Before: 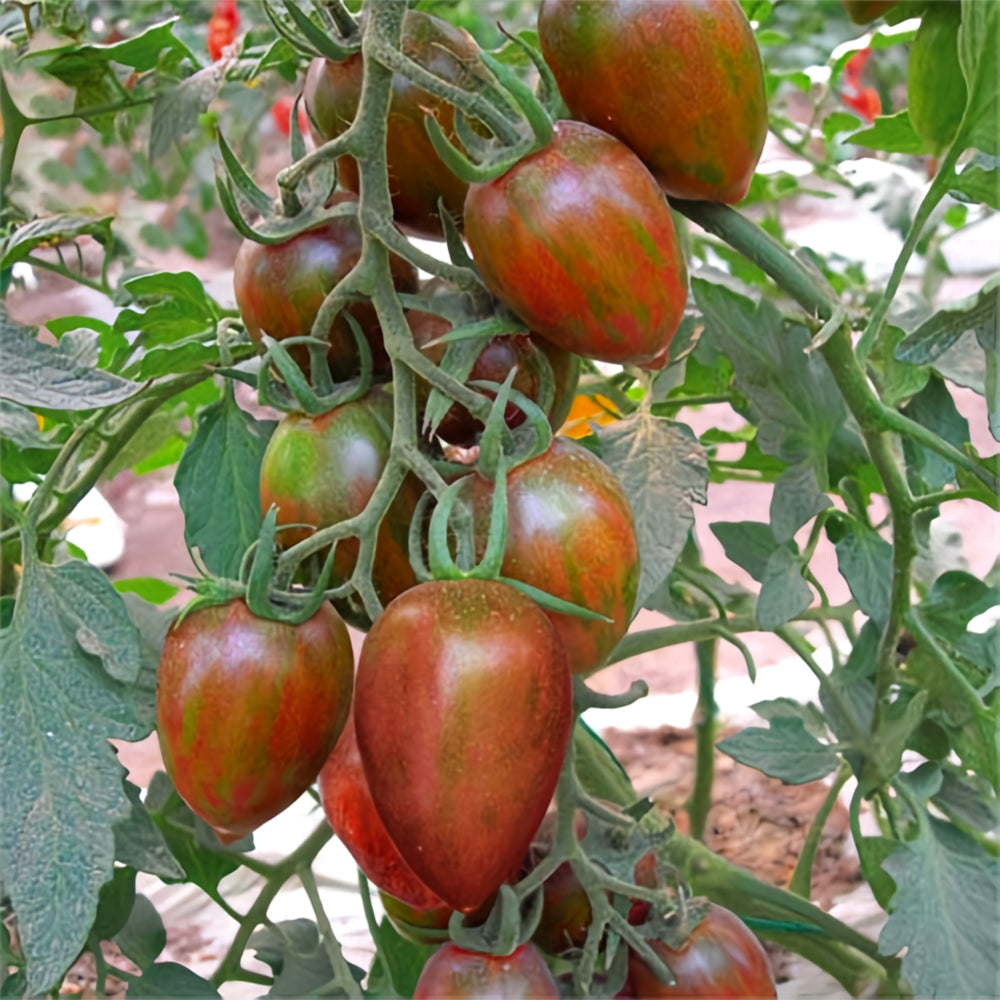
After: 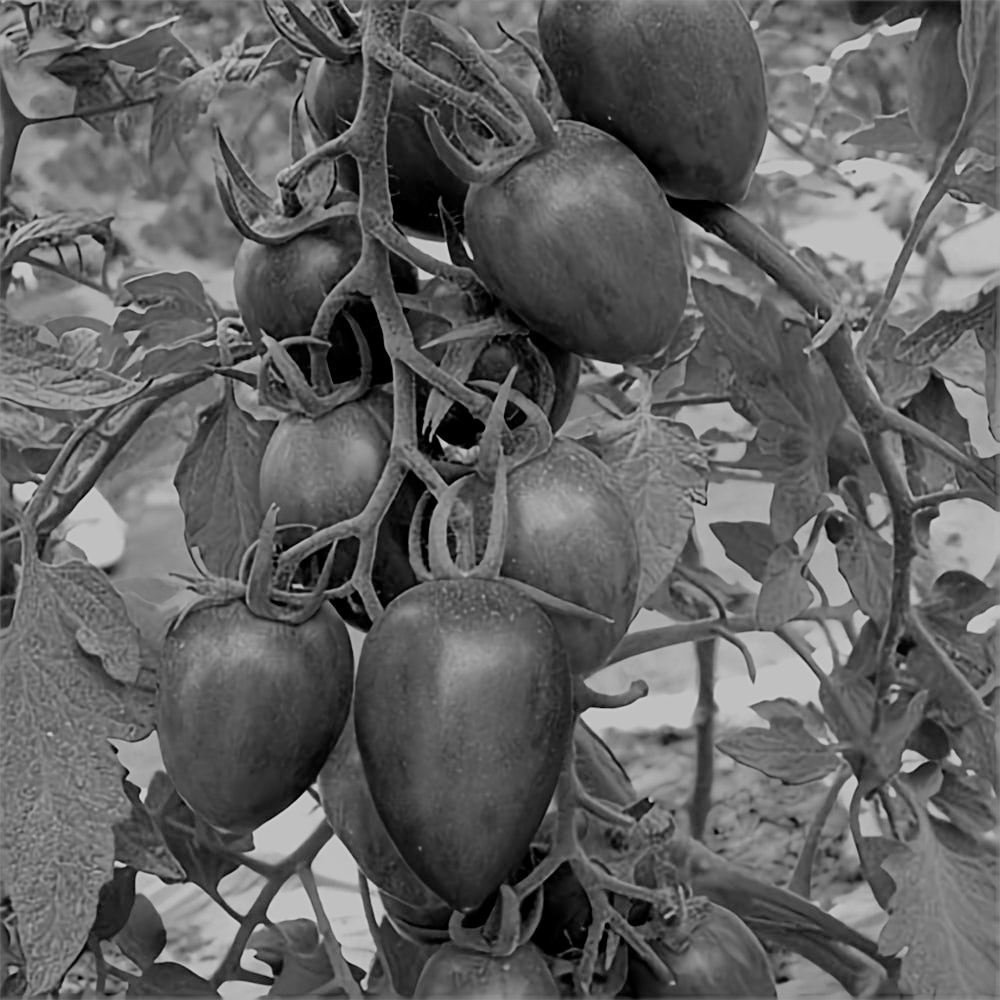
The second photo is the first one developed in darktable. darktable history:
monochrome: on, module defaults
sharpen: on, module defaults
filmic rgb: black relative exposure -7.32 EV, white relative exposure 5.09 EV, hardness 3.2
exposure: black level correction 0.011, exposure -0.478 EV, compensate highlight preservation false
